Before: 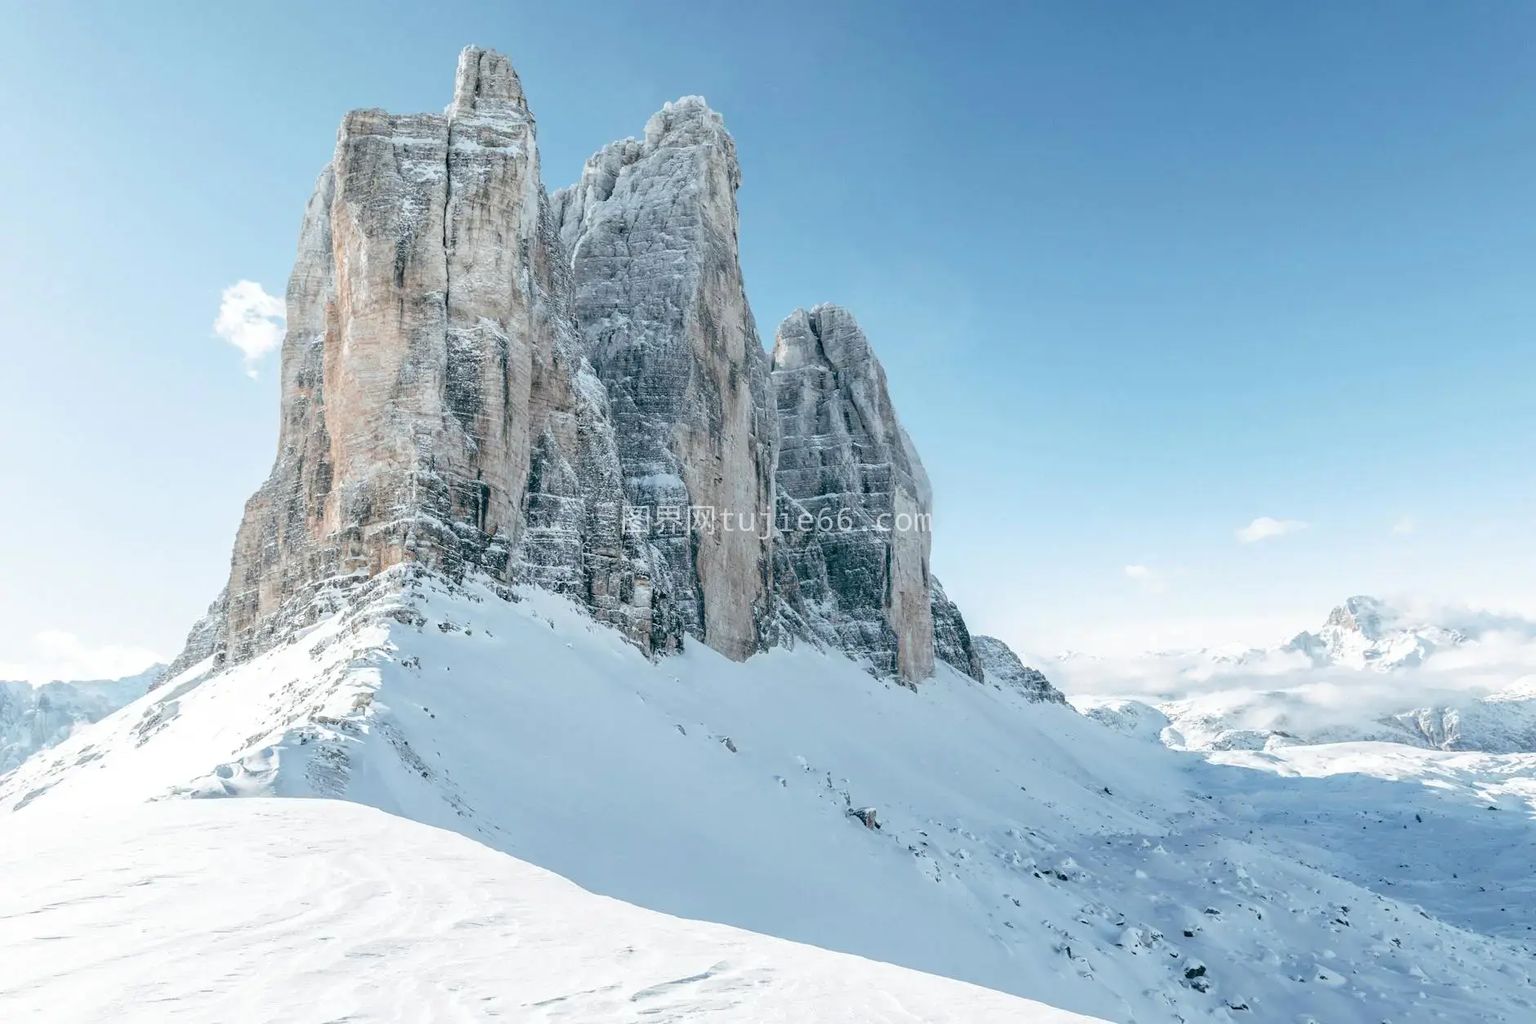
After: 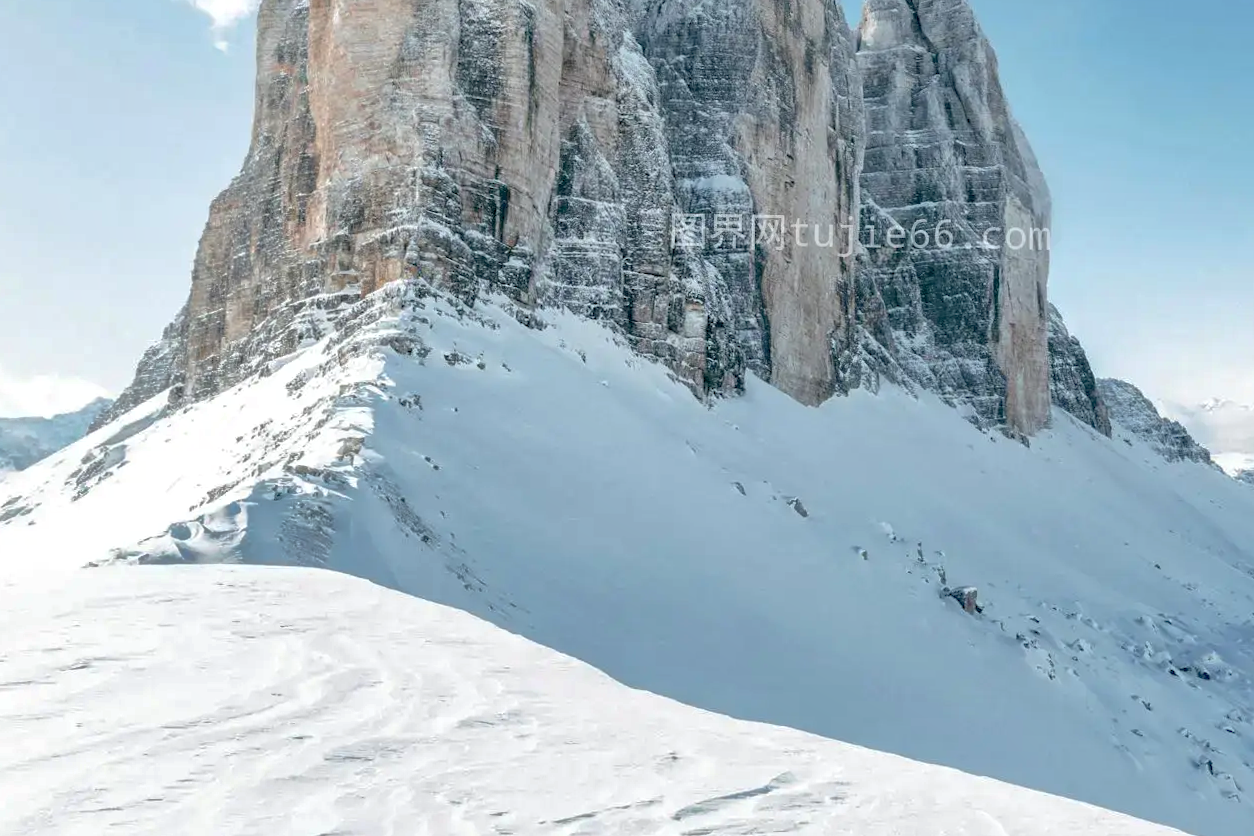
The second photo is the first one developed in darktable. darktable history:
contrast equalizer: octaves 7, y [[0.6 ×6], [0.55 ×6], [0 ×6], [0 ×6], [0 ×6]], mix 0.15
crop and rotate: angle -0.82°, left 3.85%, top 31.828%, right 27.992%
shadows and highlights: on, module defaults
